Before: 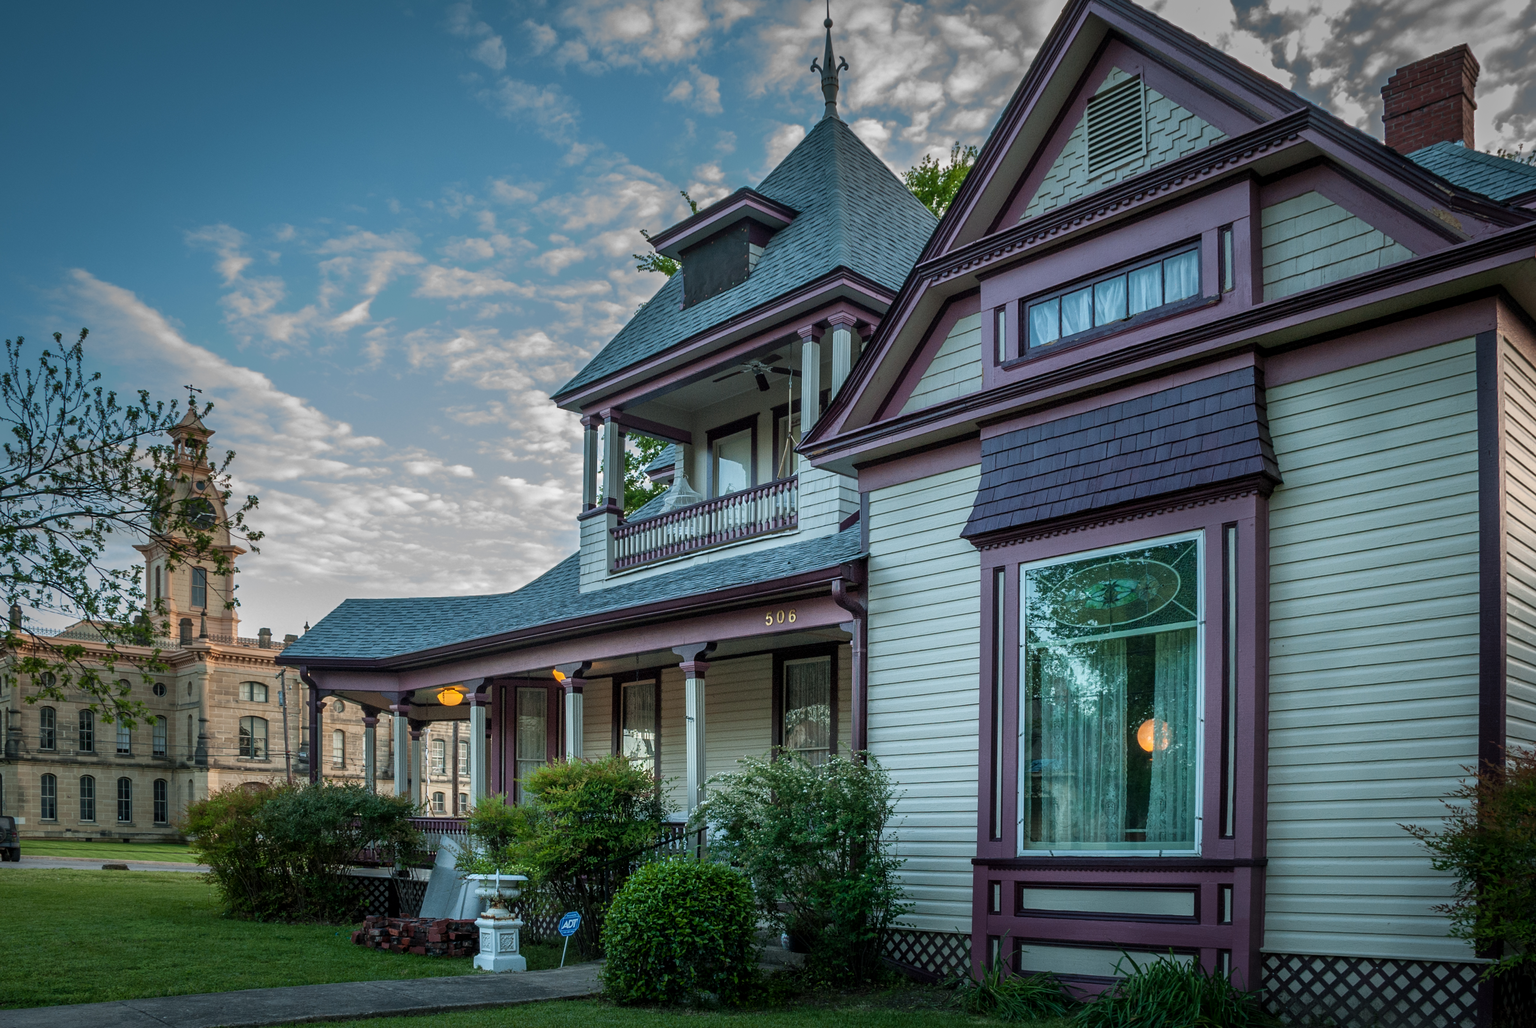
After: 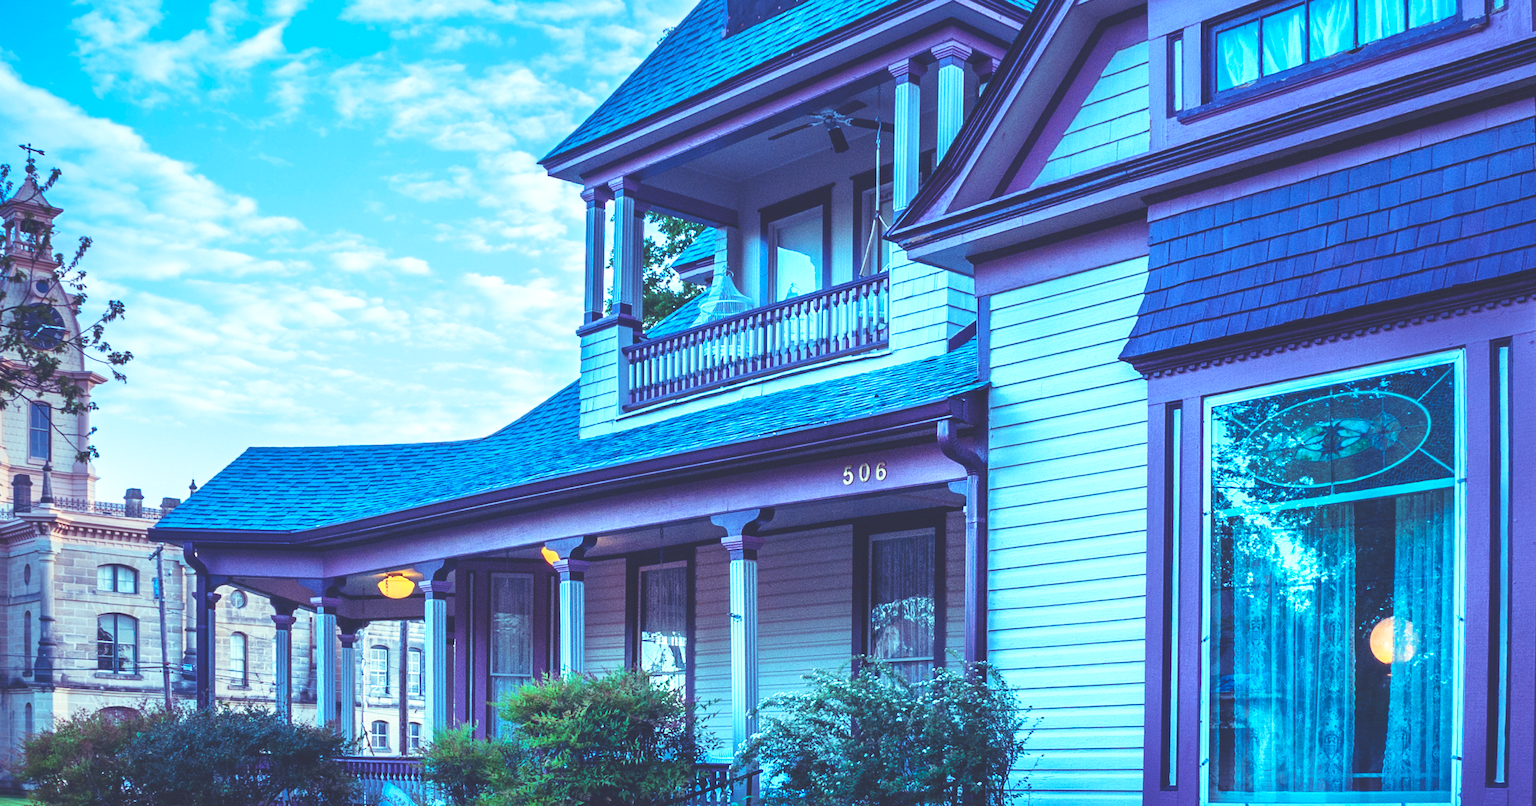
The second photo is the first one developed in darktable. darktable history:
contrast brightness saturation: contrast 0.16, saturation 0.32
base curve: curves: ch0 [(0, 0) (0.012, 0.01) (0.073, 0.168) (0.31, 0.711) (0.645, 0.957) (1, 1)], preserve colors none
crop: left 11.123%, top 27.61%, right 18.3%, bottom 17.034%
rgb curve: curves: ch0 [(0, 0.186) (0.314, 0.284) (0.576, 0.466) (0.805, 0.691) (0.936, 0.886)]; ch1 [(0, 0.186) (0.314, 0.284) (0.581, 0.534) (0.771, 0.746) (0.936, 0.958)]; ch2 [(0, 0.216) (0.275, 0.39) (1, 1)], mode RGB, independent channels, compensate middle gray true, preserve colors none
